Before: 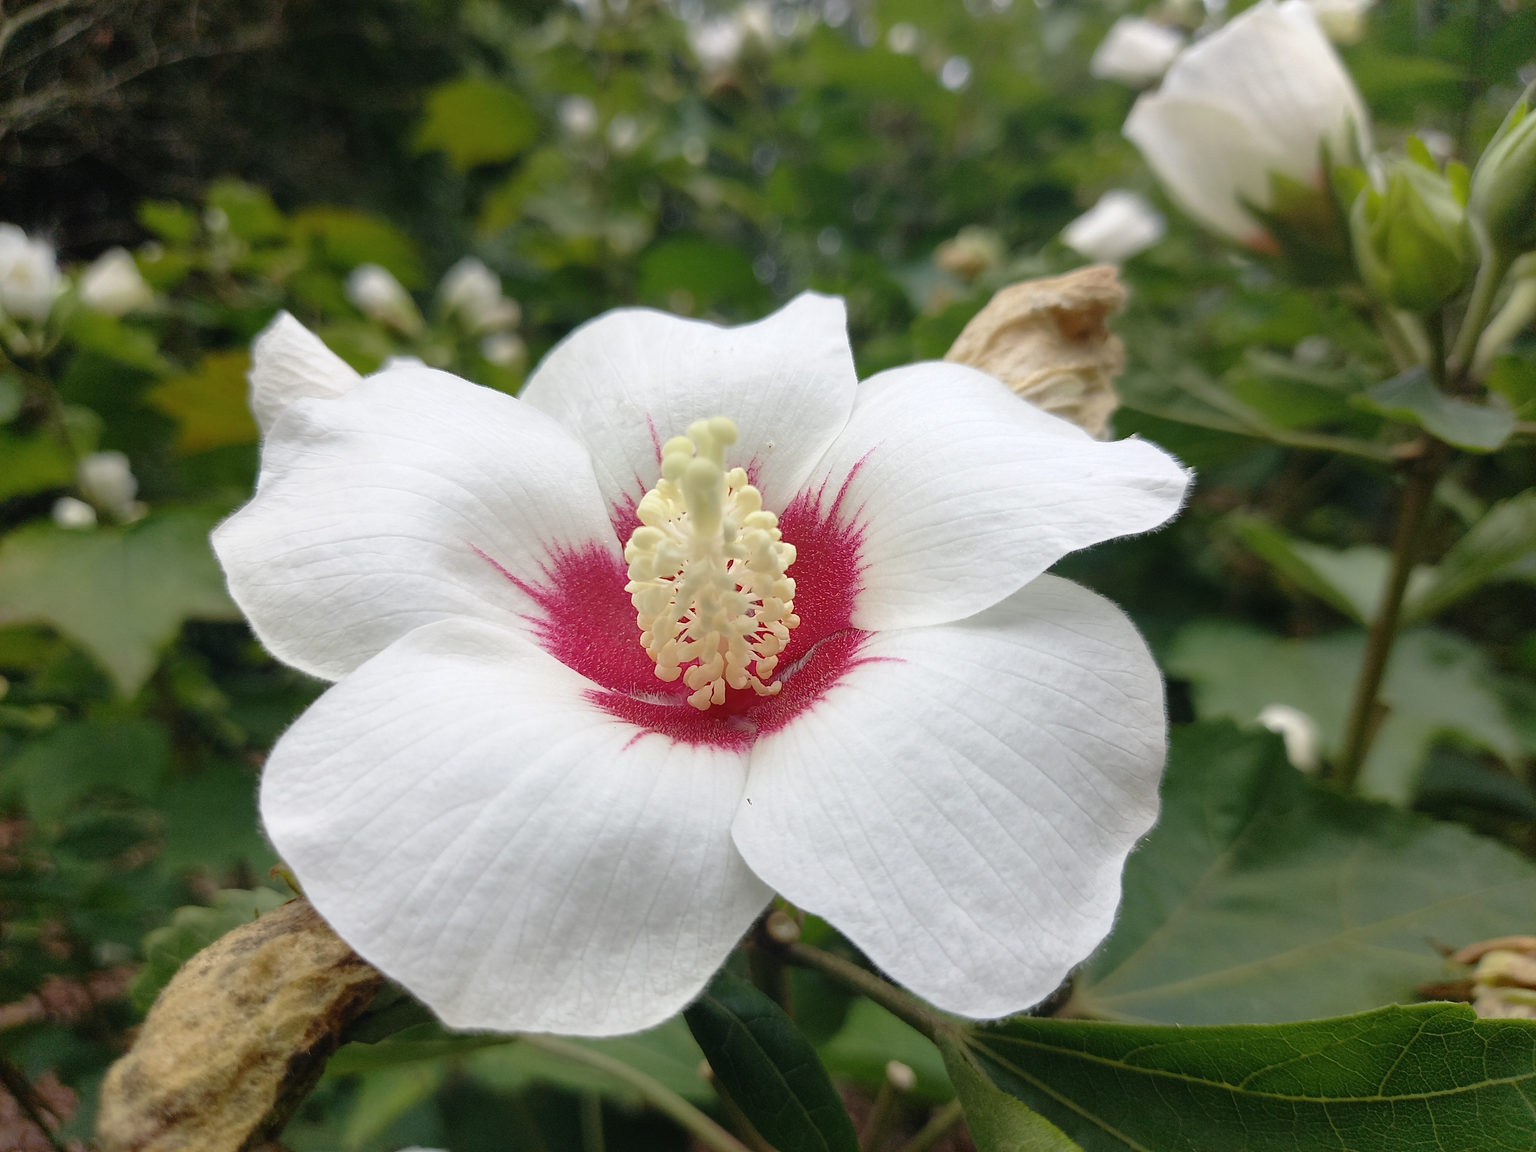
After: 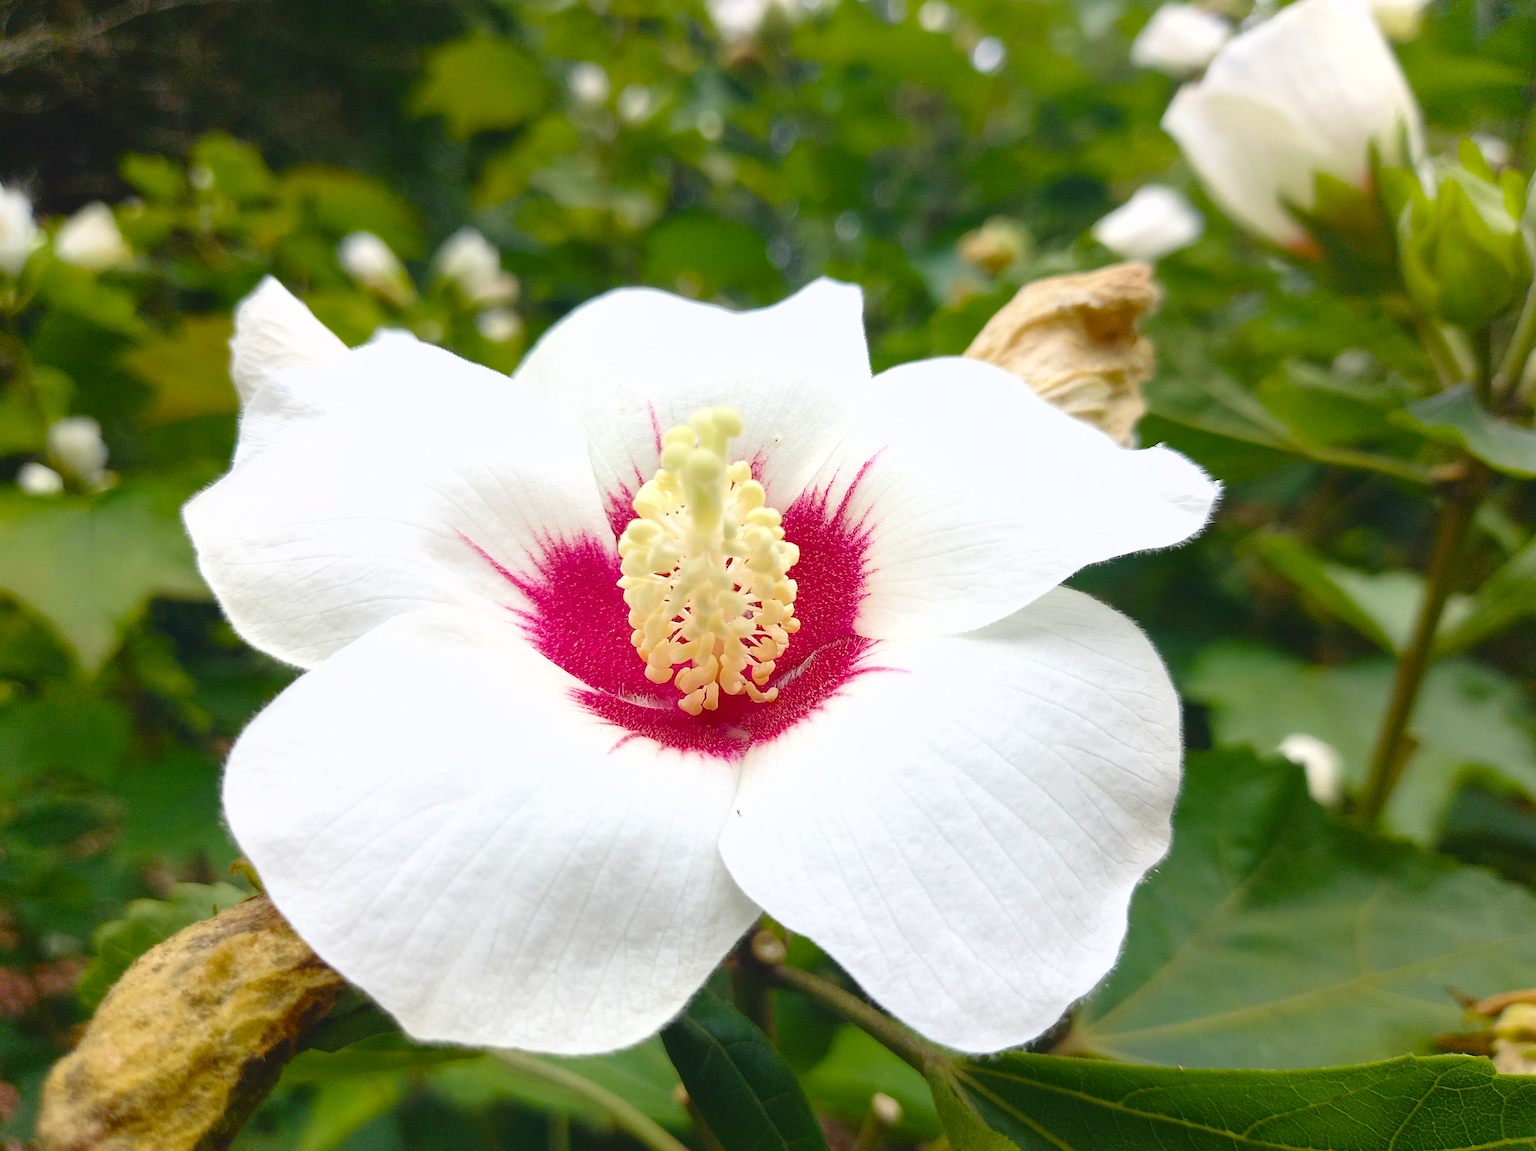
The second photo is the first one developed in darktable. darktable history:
crop and rotate: angle -2.38°
filmic rgb: black relative exposure -7.65 EV, white relative exposure 4.56 EV, hardness 3.61, contrast 1.05
color balance rgb: linear chroma grading › global chroma 15%, perceptual saturation grading › global saturation 30%
exposure: black level correction 0, exposure 0.7 EV, compensate exposure bias true, compensate highlight preservation false
tone curve: curves: ch0 [(0, 0.081) (0.483, 0.453) (0.881, 0.992)]
